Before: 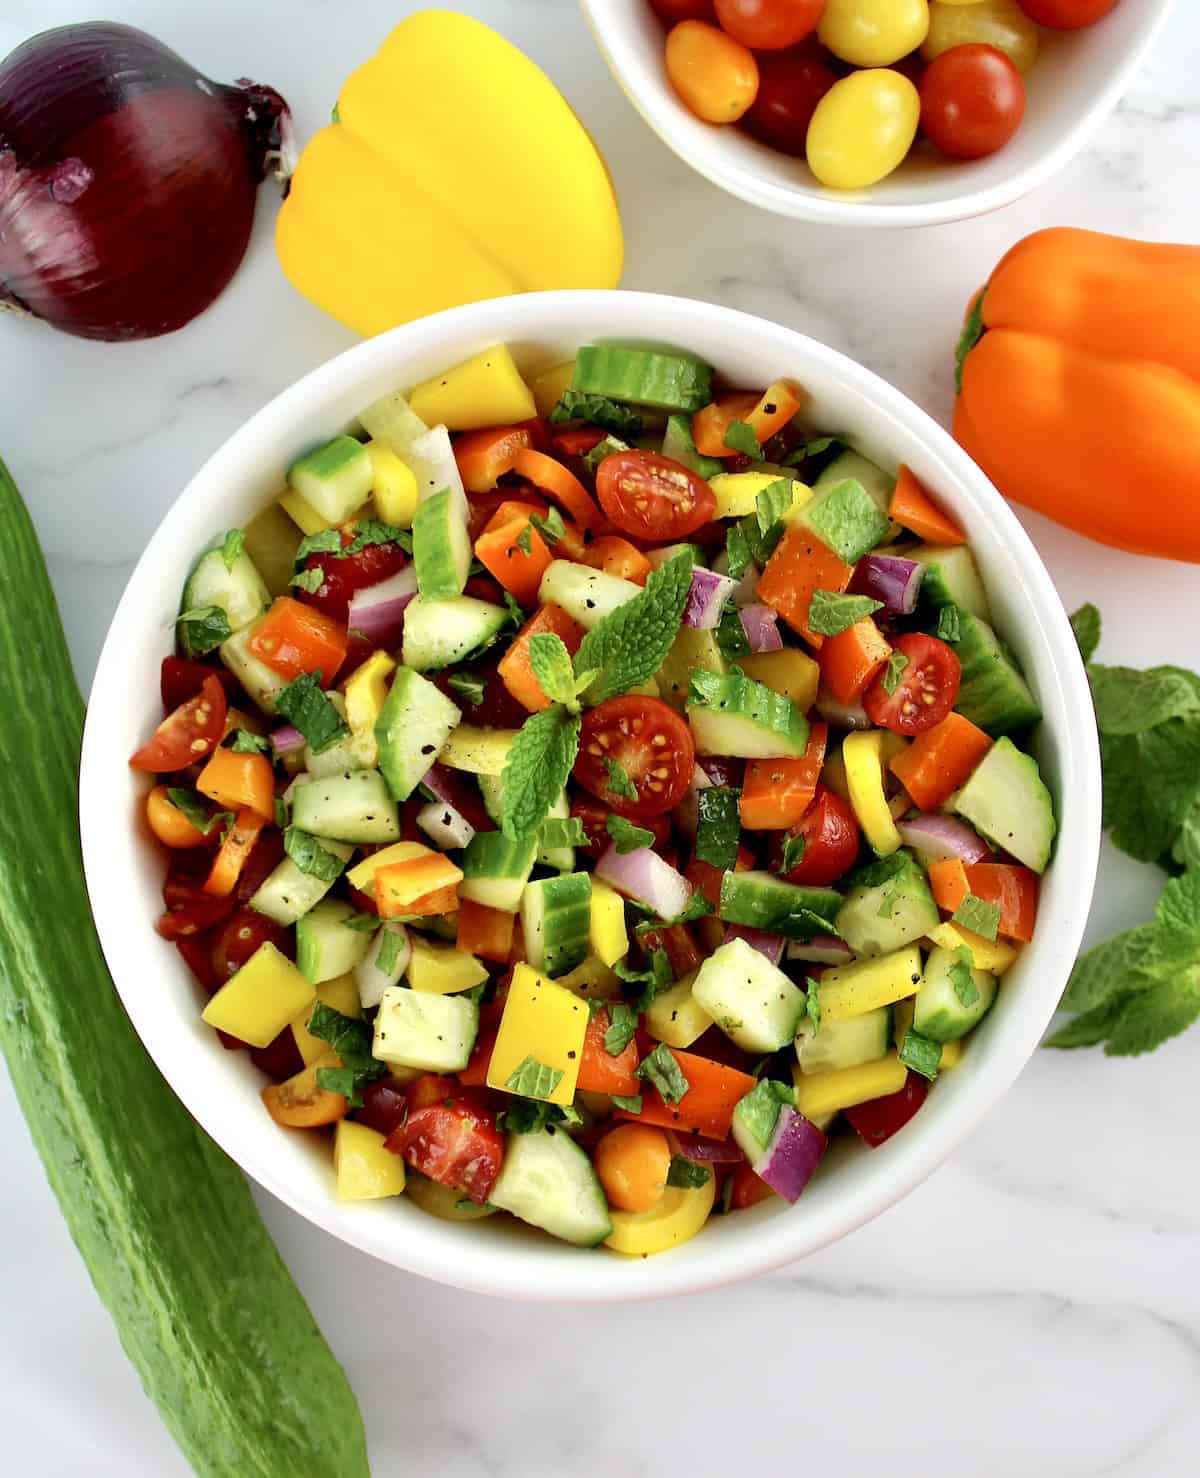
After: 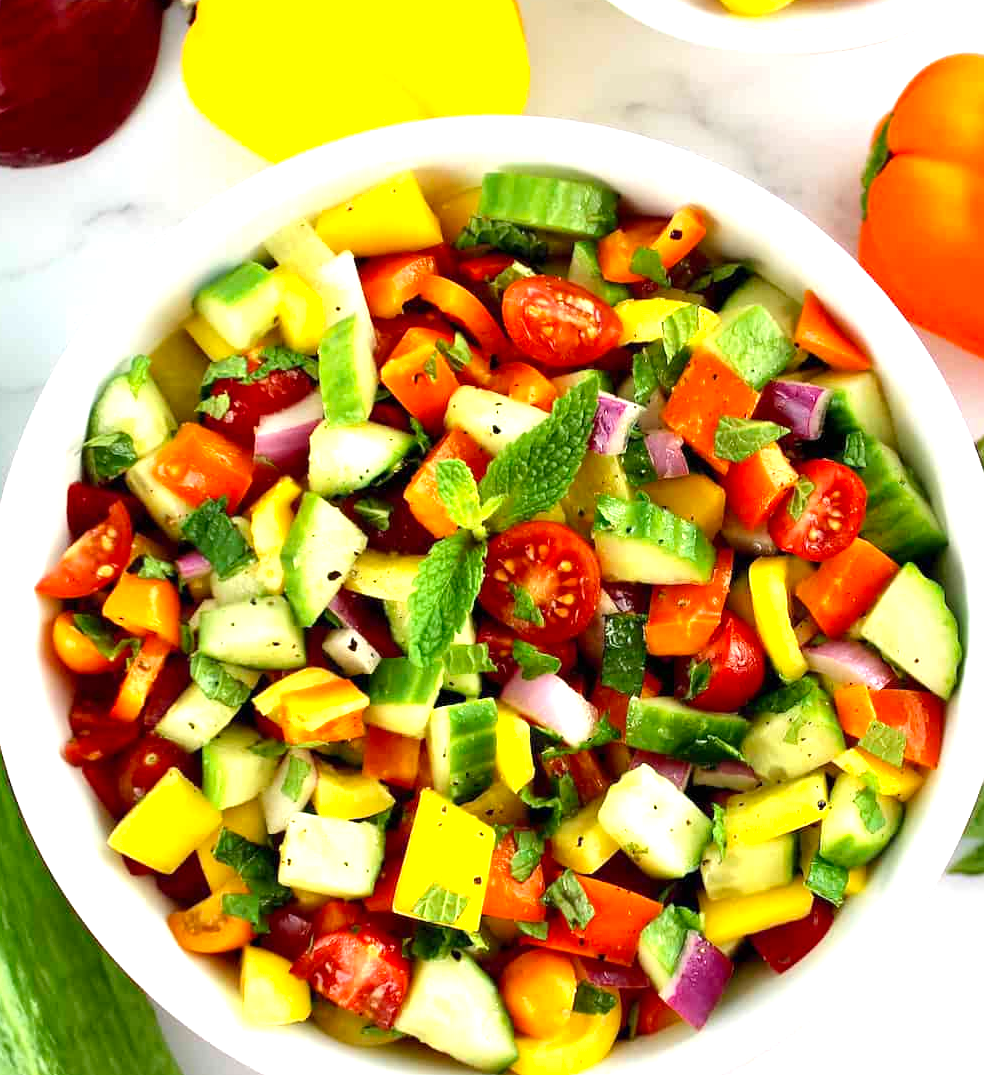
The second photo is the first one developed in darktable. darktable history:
crop: left 7.856%, top 11.836%, right 10.12%, bottom 15.387%
exposure: exposure 0.785 EV, compensate highlight preservation false
